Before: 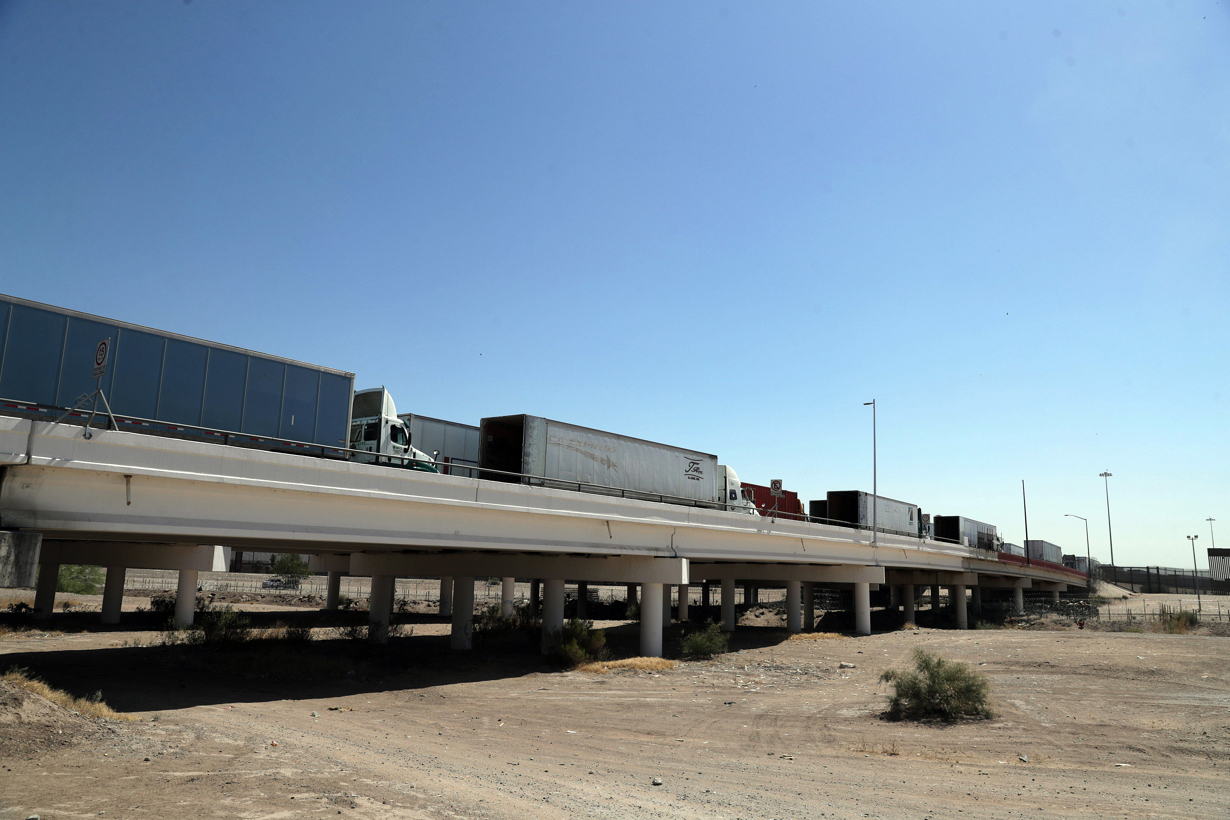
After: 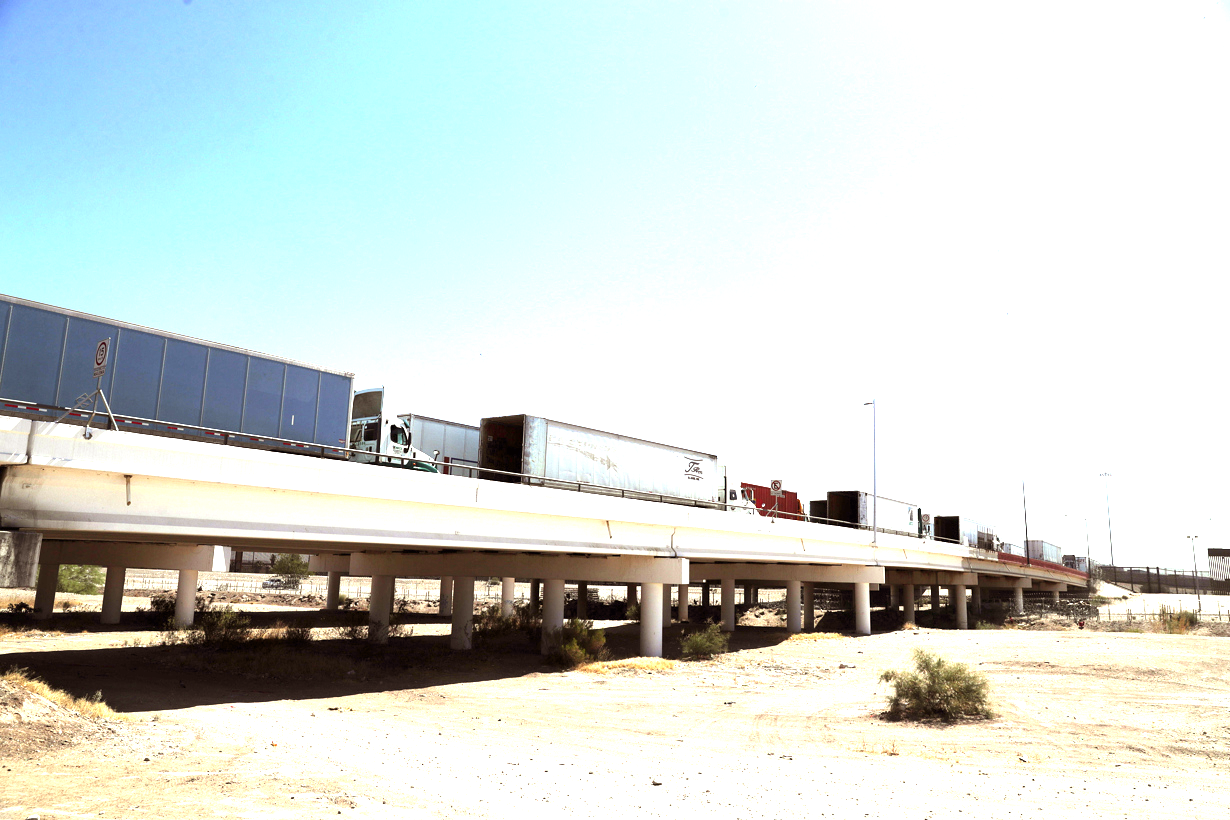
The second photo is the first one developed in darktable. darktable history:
rgb levels: mode RGB, independent channels, levels [[0, 0.5, 1], [0, 0.521, 1], [0, 0.536, 1]]
exposure: black level correction 0, exposure 2.088 EV, compensate exposure bias true, compensate highlight preservation false
